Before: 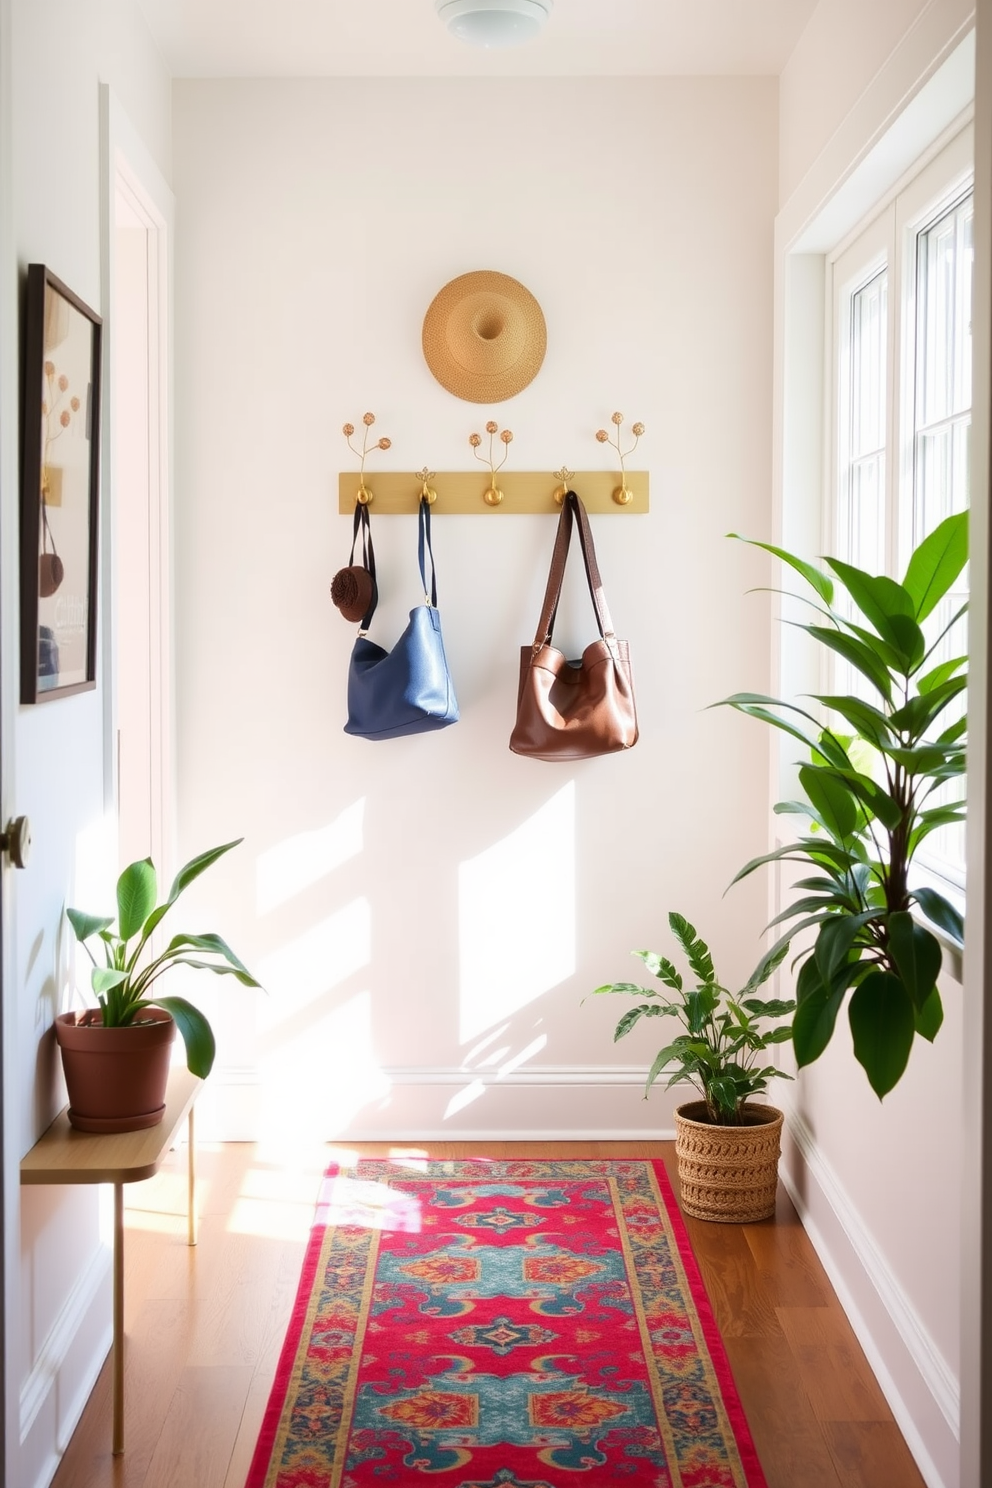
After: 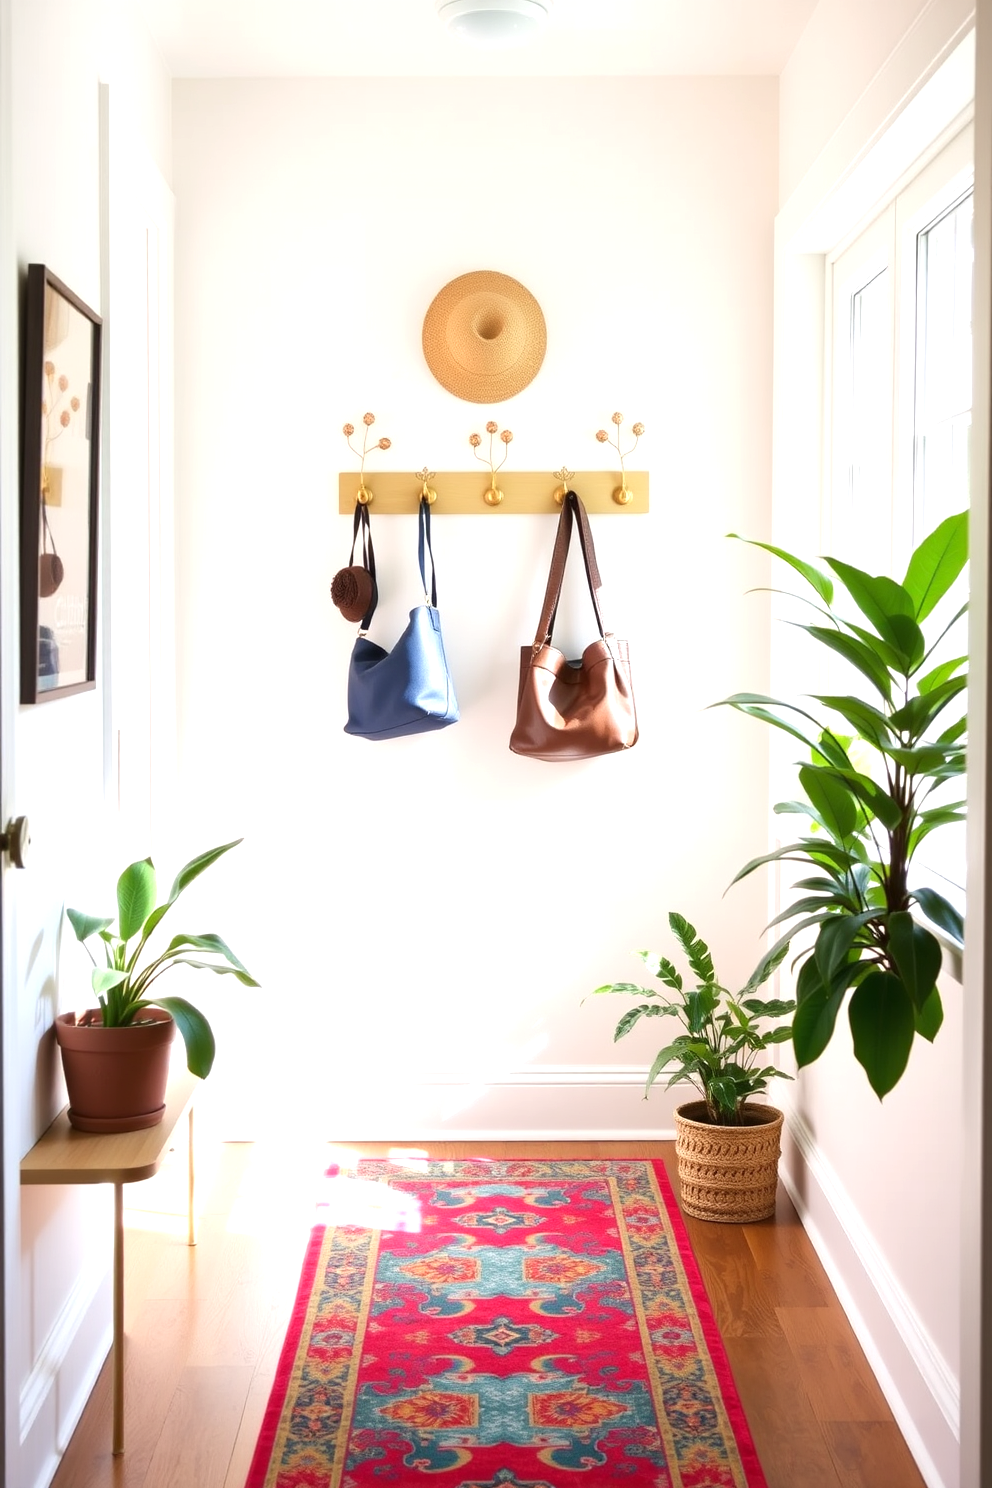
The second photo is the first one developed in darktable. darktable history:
exposure: exposure 0.511 EV, compensate highlight preservation false
